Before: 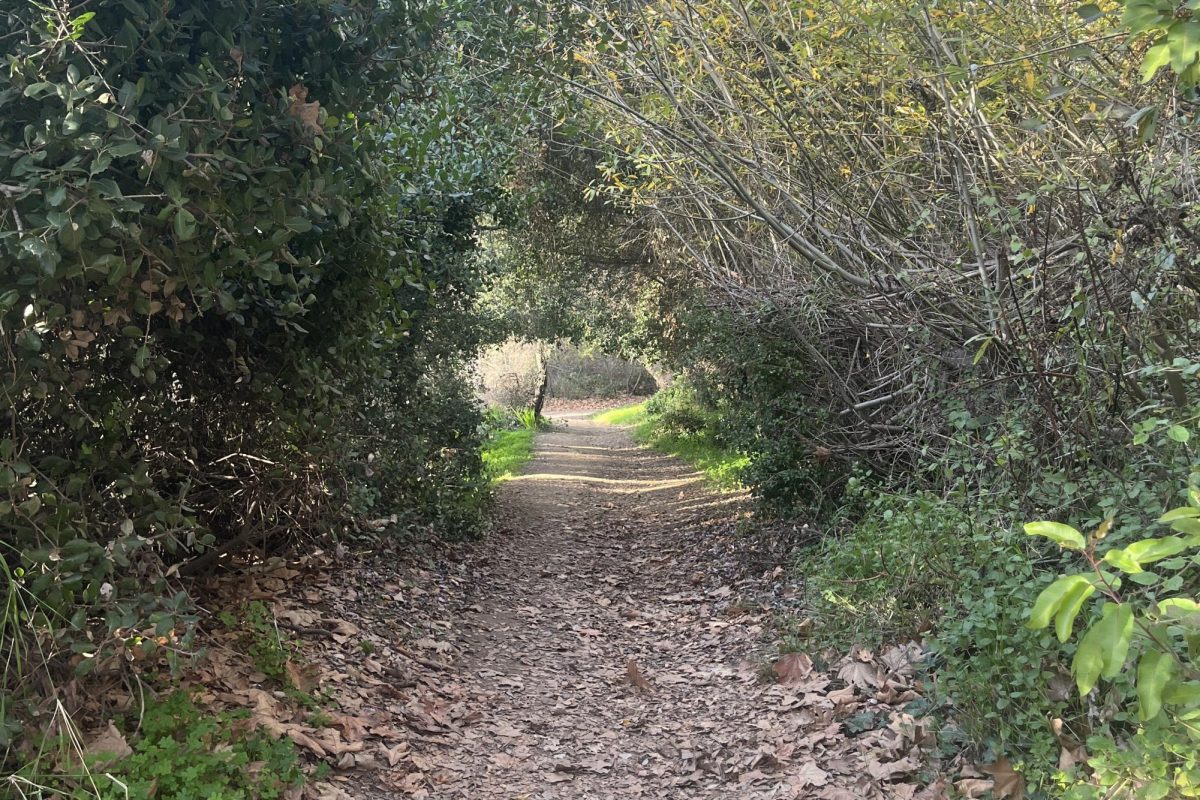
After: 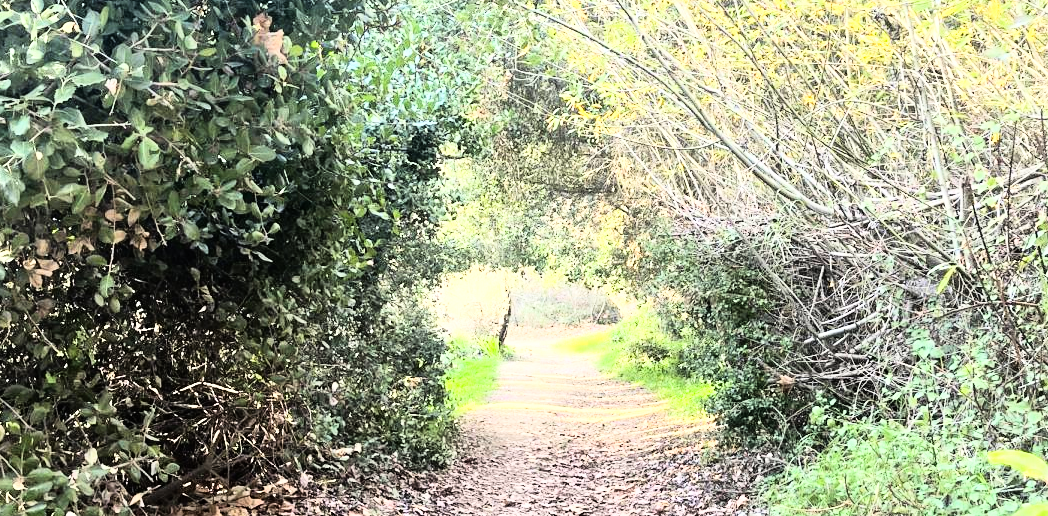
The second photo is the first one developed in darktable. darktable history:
rgb curve: curves: ch0 [(0, 0) (0.21, 0.15) (0.24, 0.21) (0.5, 0.75) (0.75, 0.96) (0.89, 0.99) (1, 1)]; ch1 [(0, 0.02) (0.21, 0.13) (0.25, 0.2) (0.5, 0.67) (0.75, 0.9) (0.89, 0.97) (1, 1)]; ch2 [(0, 0.02) (0.21, 0.13) (0.25, 0.2) (0.5, 0.67) (0.75, 0.9) (0.89, 0.97) (1, 1)], compensate middle gray true
crop: left 3.015%, top 8.969%, right 9.647%, bottom 26.457%
exposure: black level correction 0.001, exposure 1.129 EV, compensate exposure bias true, compensate highlight preservation false
contrast brightness saturation: contrast 0.04, saturation 0.07
